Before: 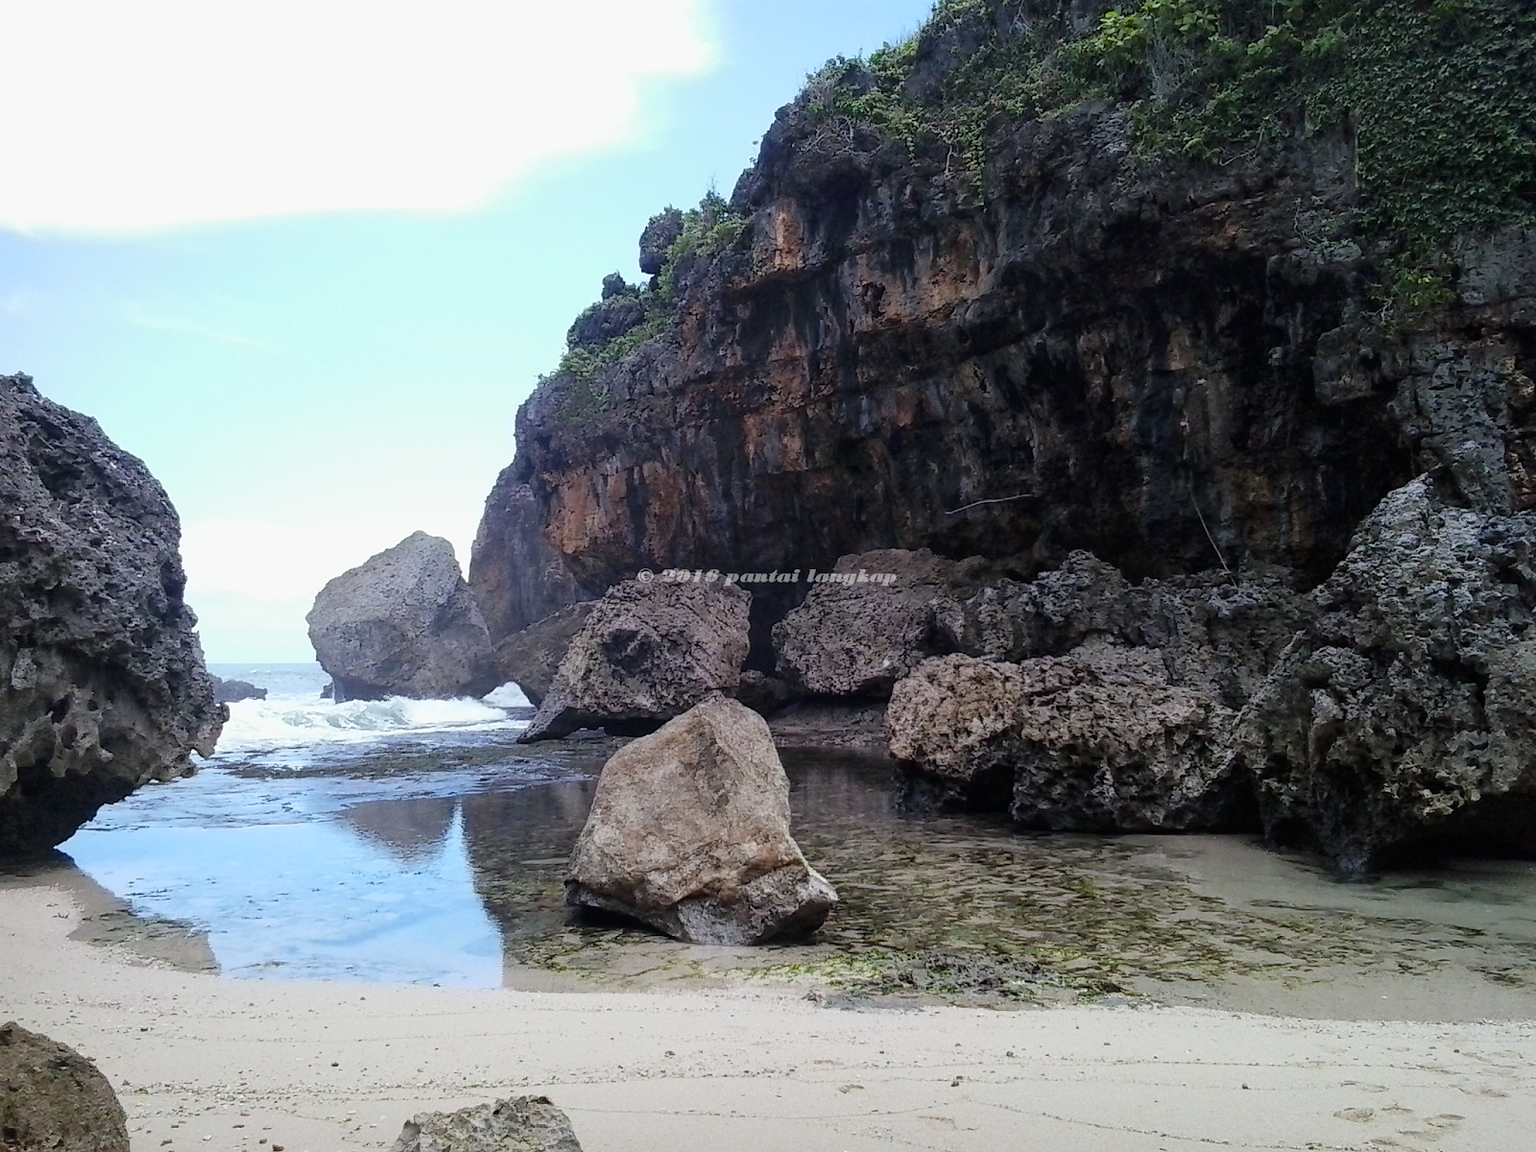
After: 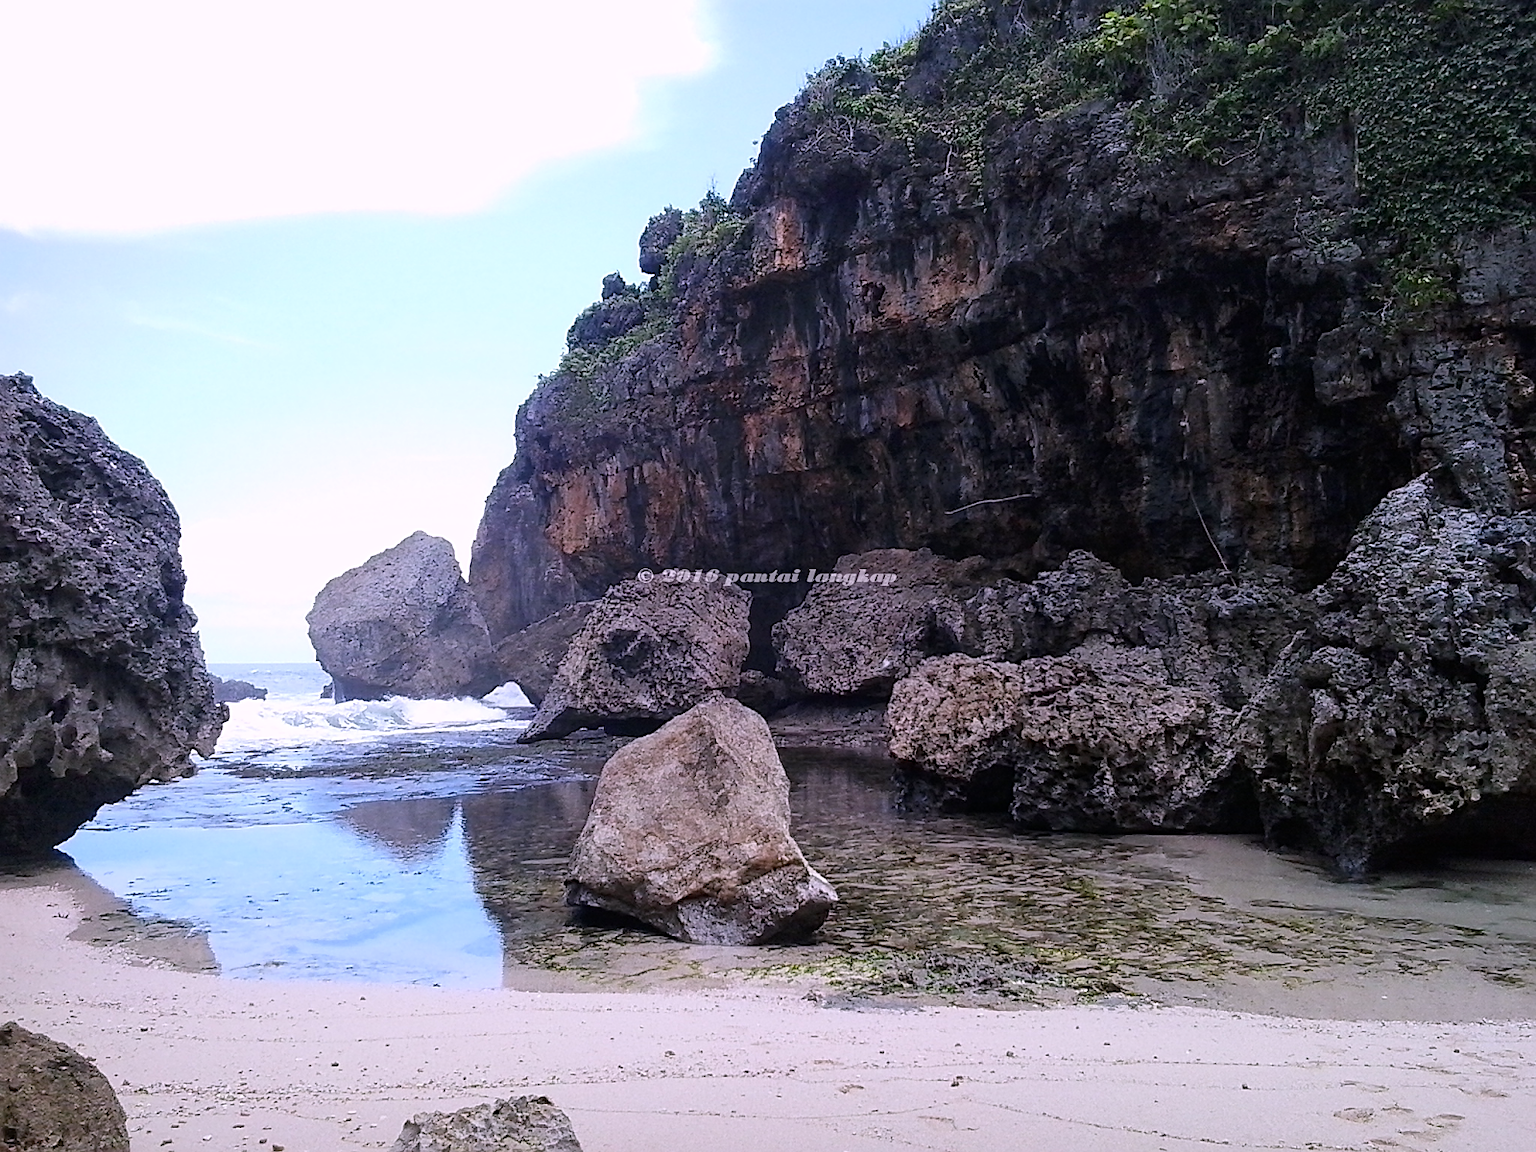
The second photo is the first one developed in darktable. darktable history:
white balance: red 1.066, blue 1.119
exposure: compensate highlight preservation false
sharpen: on, module defaults
